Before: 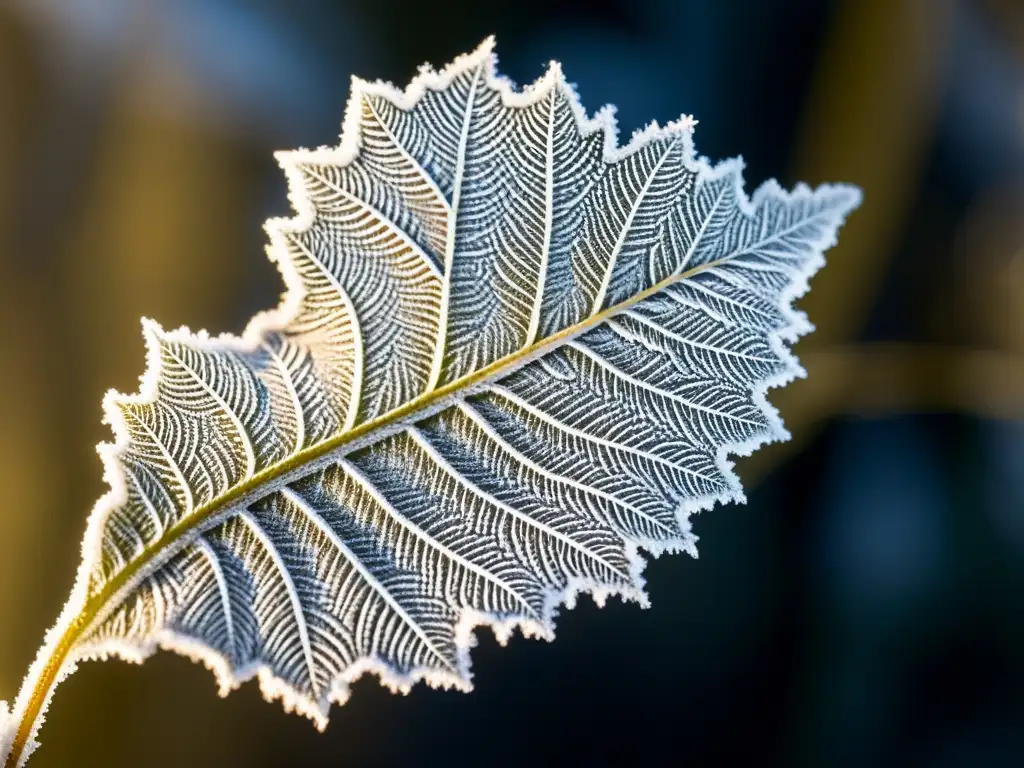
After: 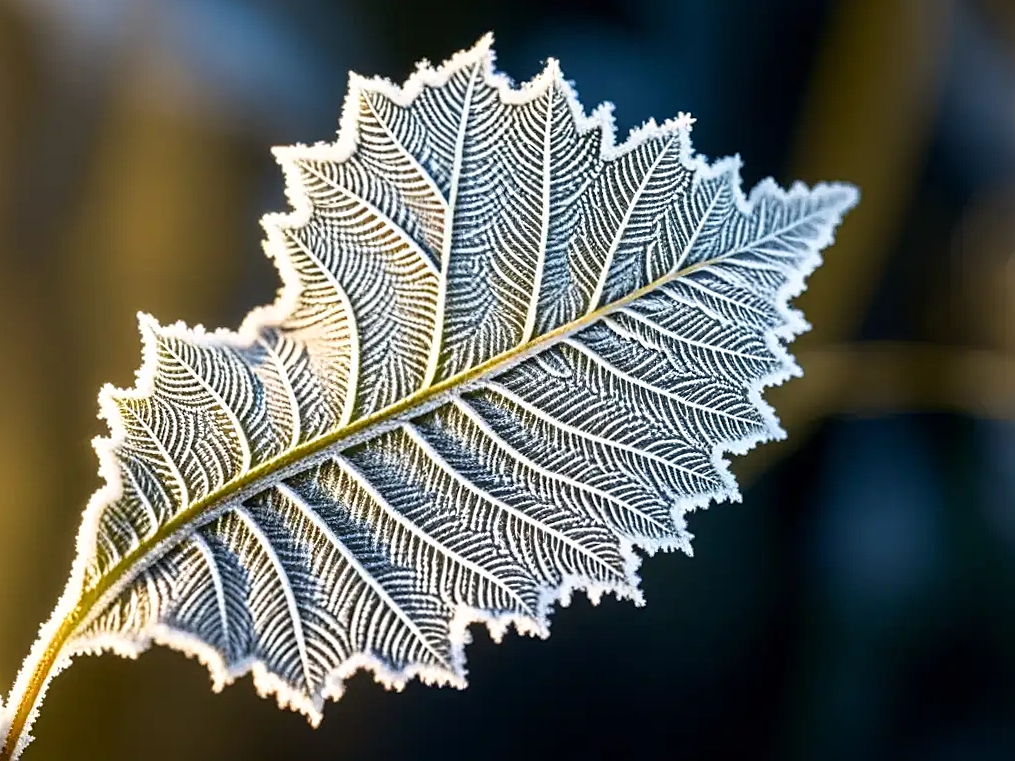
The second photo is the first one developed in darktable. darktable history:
shadows and highlights: shadows -1.49, highlights 41.62
sharpen: amount 0.214
crop and rotate: angle -0.352°
contrast equalizer: y [[0.5, 0.5, 0.5, 0.512, 0.552, 0.62], [0.5 ×6], [0.5 ×4, 0.504, 0.553], [0 ×6], [0 ×6]]
